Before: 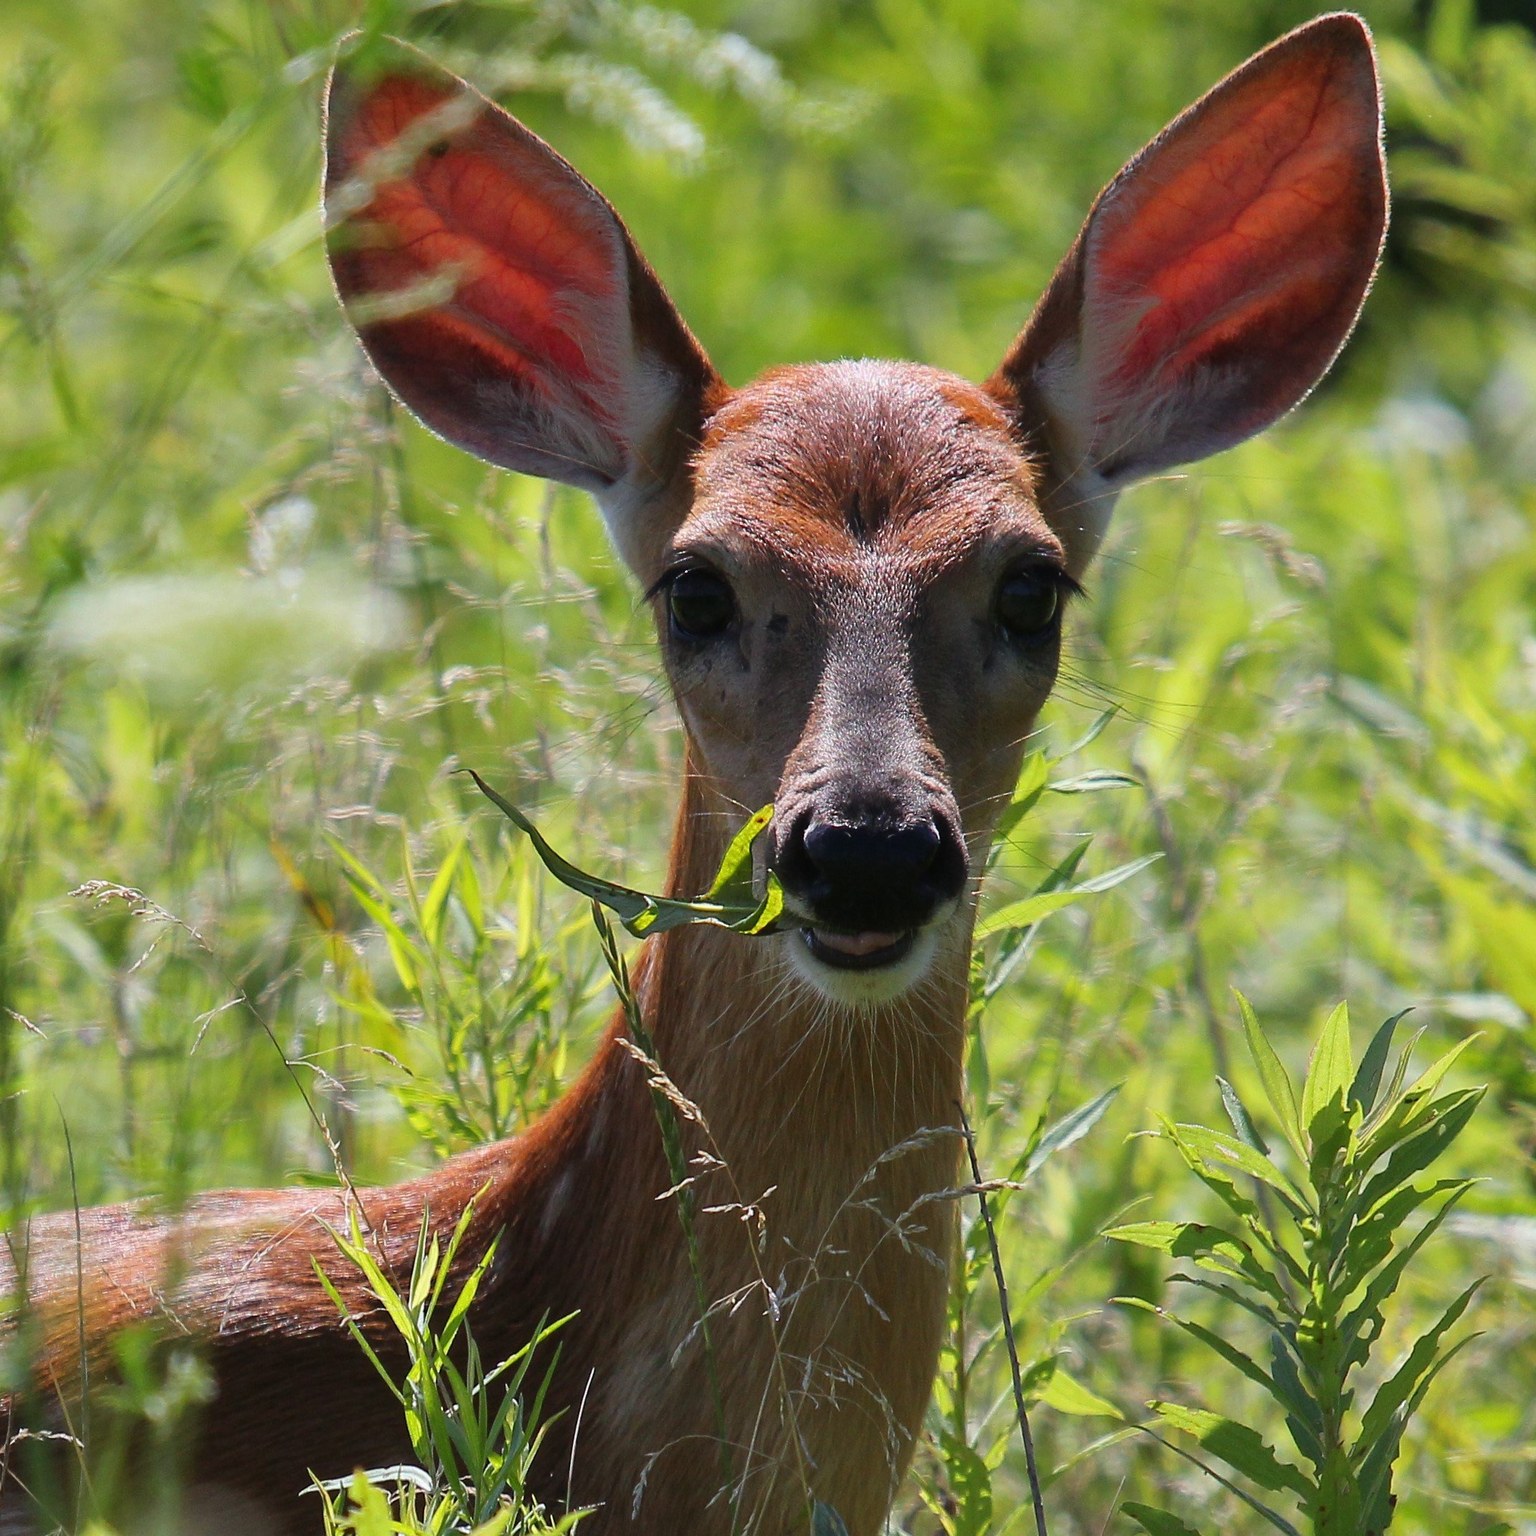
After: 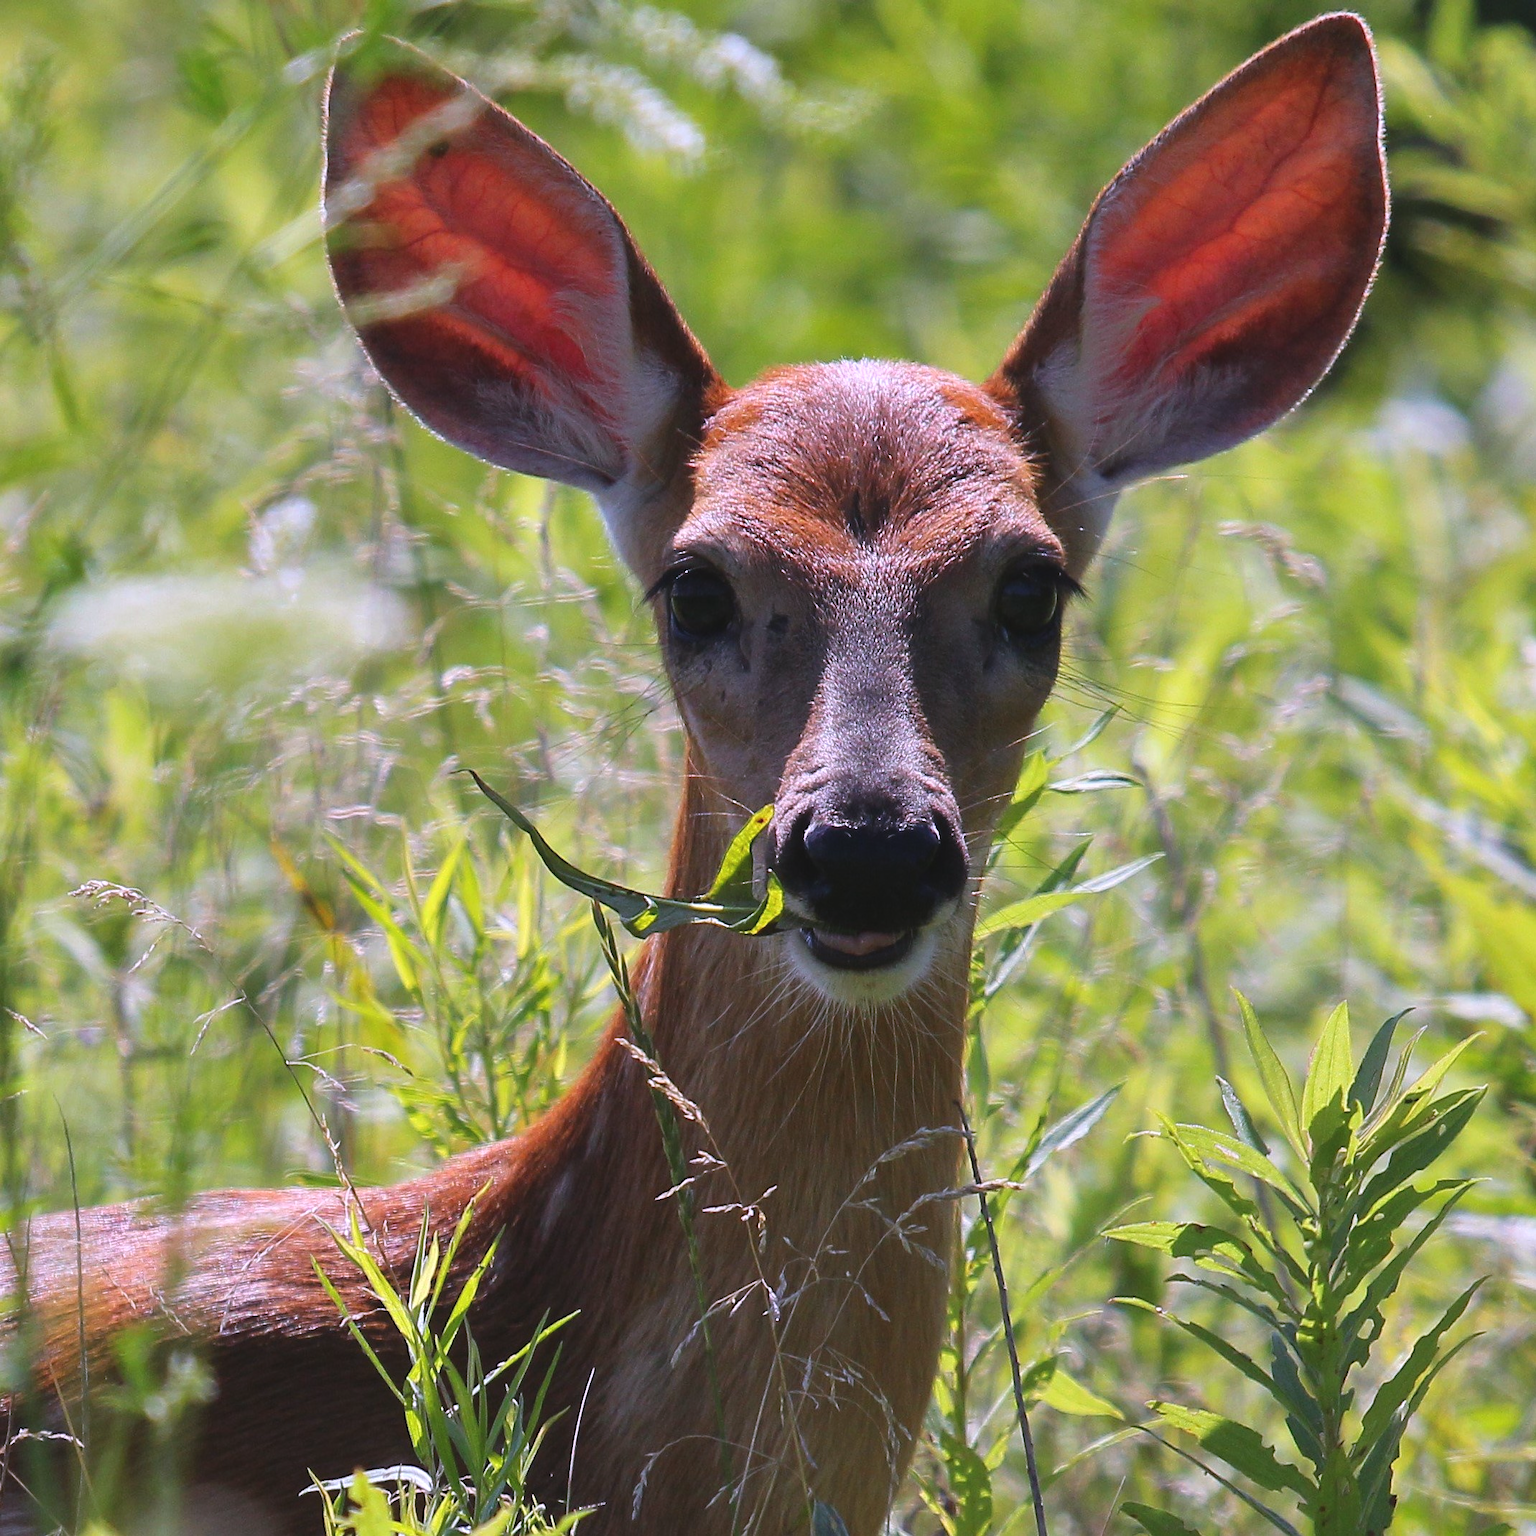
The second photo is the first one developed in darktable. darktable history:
exposure: black level correction -0.005, exposure 0.054 EV, compensate highlight preservation false
white balance: red 1.042, blue 1.17
